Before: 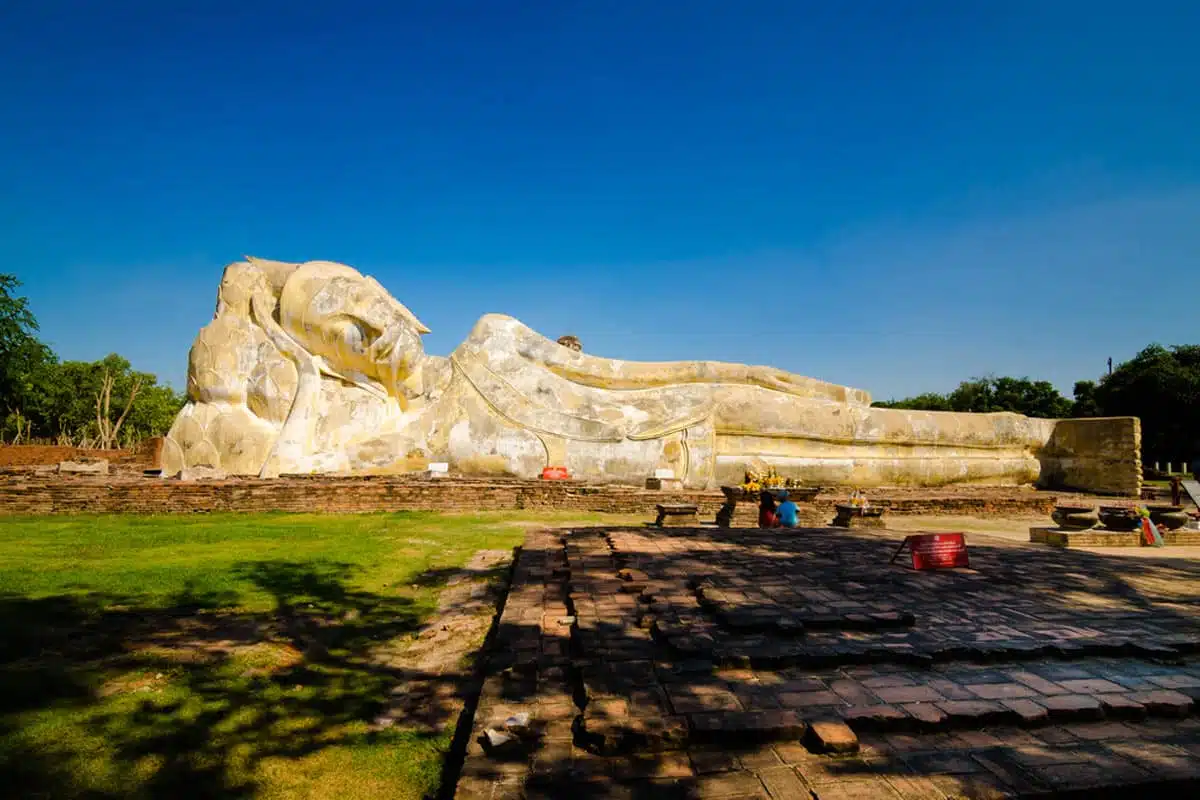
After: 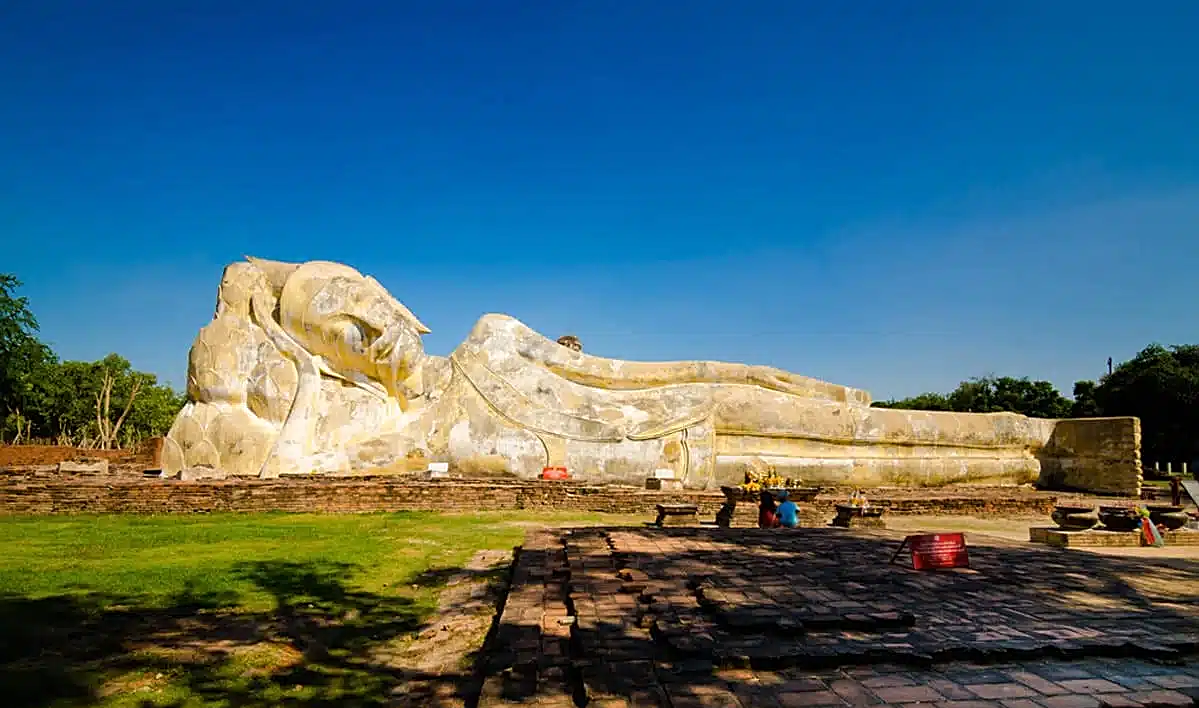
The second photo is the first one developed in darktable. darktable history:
sharpen: on, module defaults
crop and rotate: top 0%, bottom 11.49%
local contrast: mode bilateral grid, contrast 15, coarseness 36, detail 105%, midtone range 0.2
